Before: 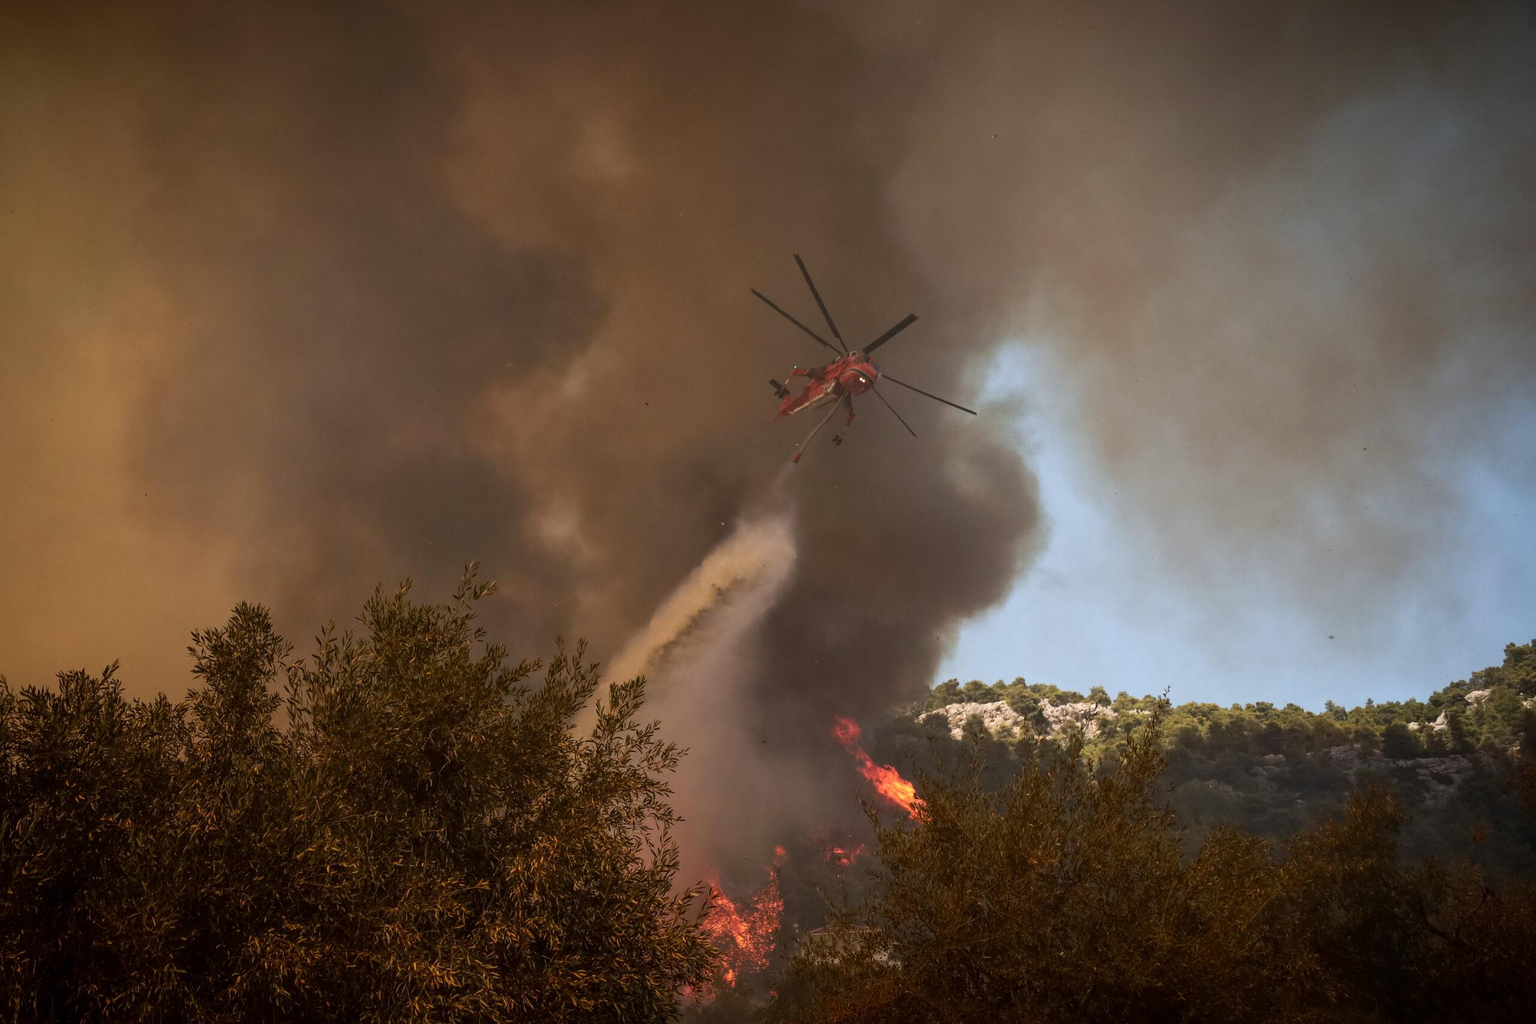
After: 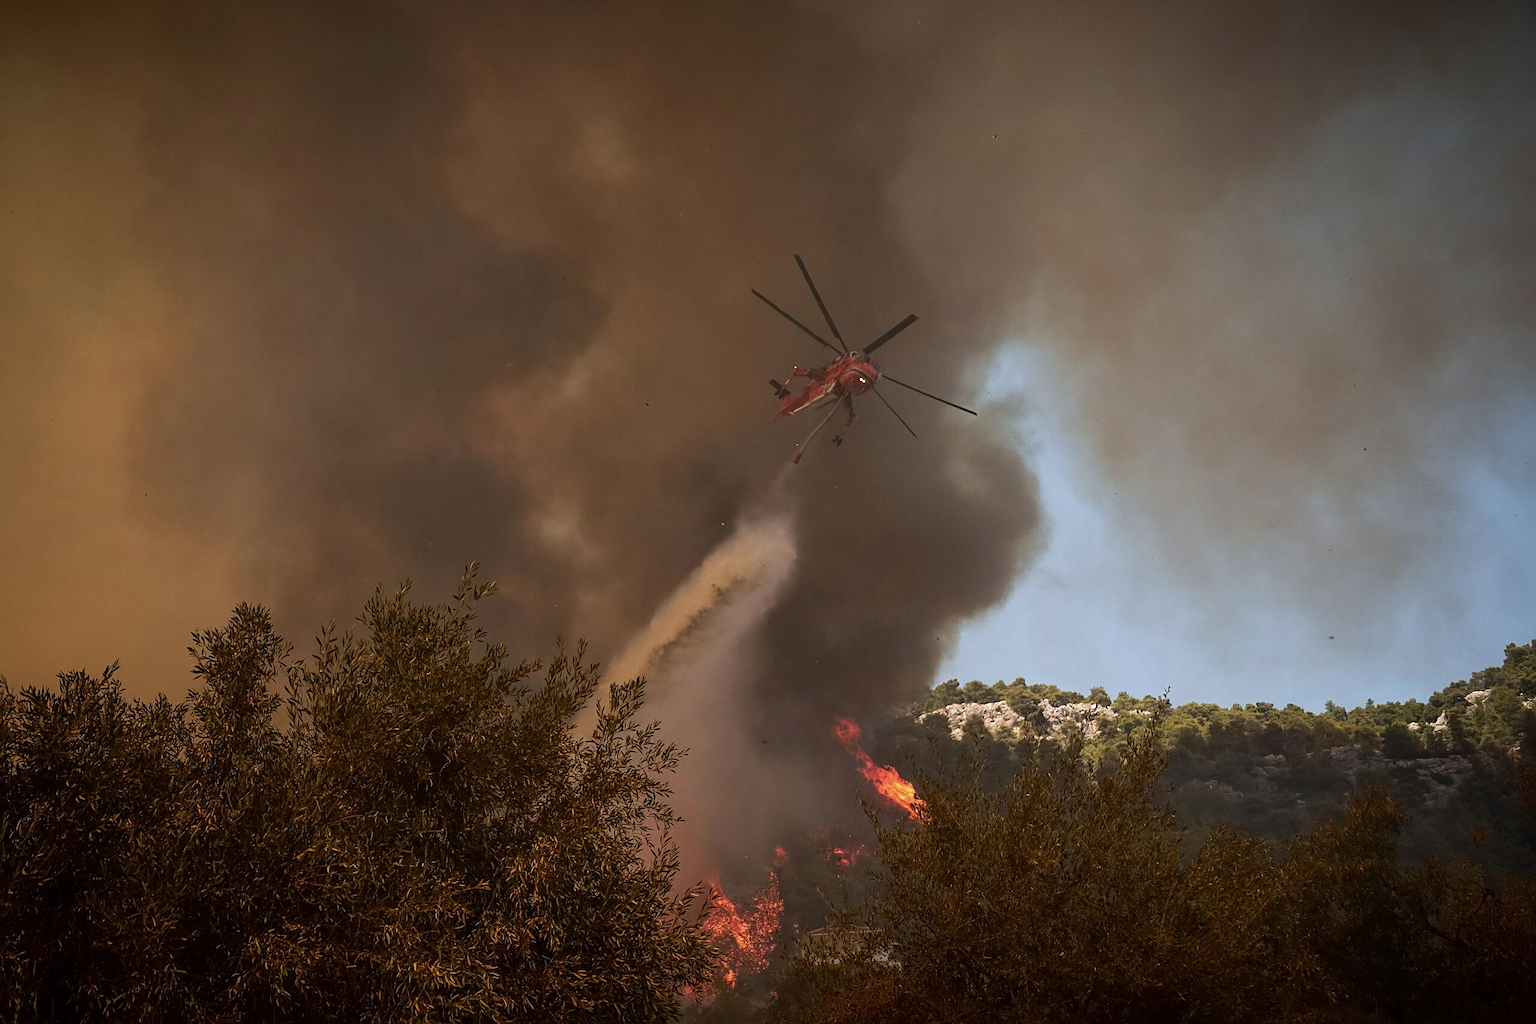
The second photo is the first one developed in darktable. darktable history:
base curve: curves: ch0 [(0, 0) (0.74, 0.67) (1, 1)]
sharpen: on, module defaults
